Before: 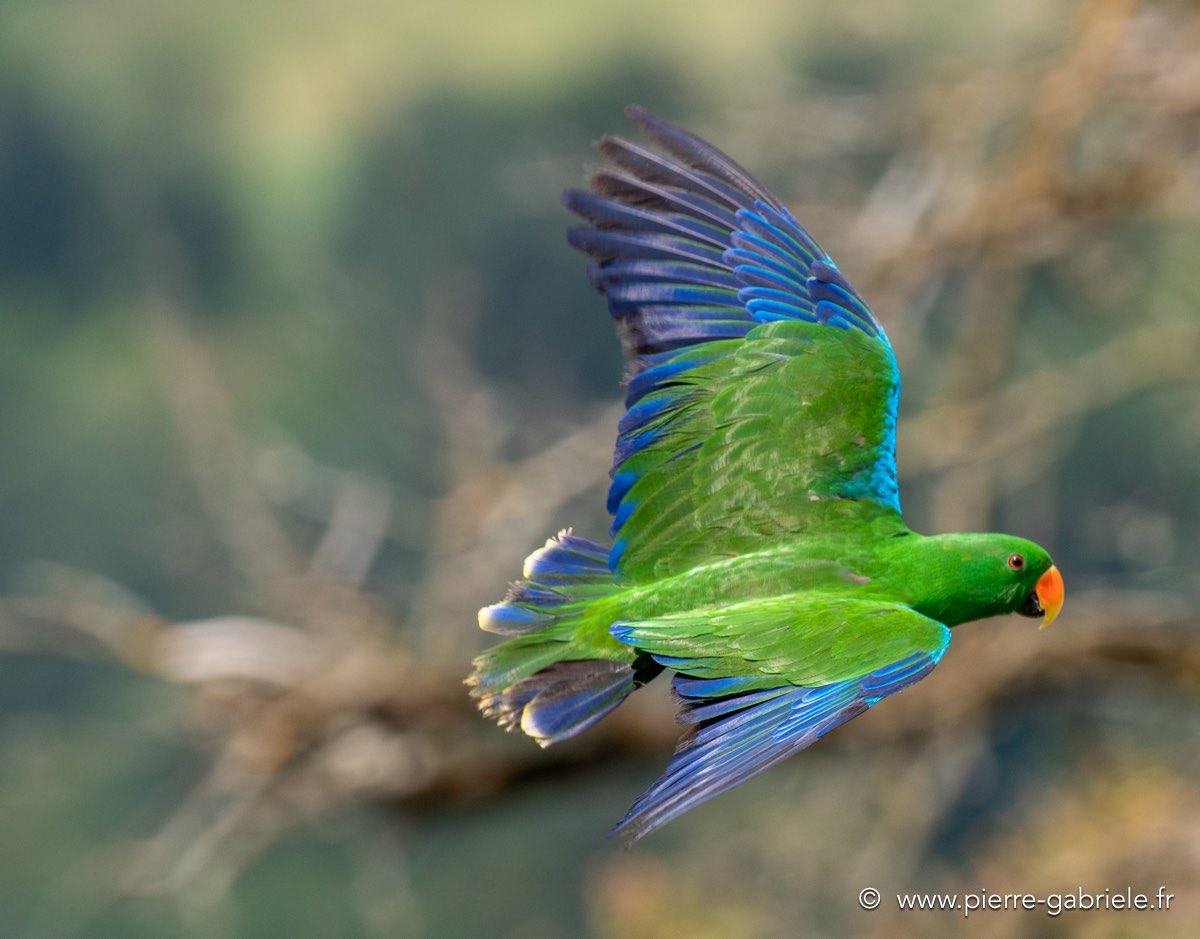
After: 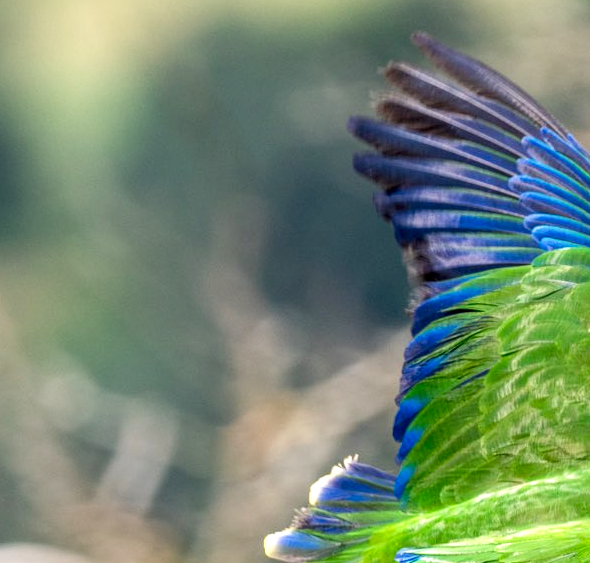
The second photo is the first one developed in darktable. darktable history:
tone curve: curves: ch0 [(0, 0.024) (0.049, 0.038) (0.176, 0.162) (0.311, 0.337) (0.416, 0.471) (0.565, 0.658) (0.817, 0.911) (1, 1)]; ch1 [(0, 0) (0.351, 0.347) (0.446, 0.42) (0.481, 0.463) (0.504, 0.504) (0.522, 0.521) (0.546, 0.563) (0.622, 0.664) (0.728, 0.786) (1, 1)]; ch2 [(0, 0) (0.327, 0.324) (0.427, 0.413) (0.458, 0.444) (0.502, 0.504) (0.526, 0.539) (0.547, 0.581) (0.601, 0.61) (0.76, 0.765) (1, 1)], preserve colors none
crop: left 17.842%, top 7.828%, right 32.973%, bottom 32.182%
local contrast: detail 130%
